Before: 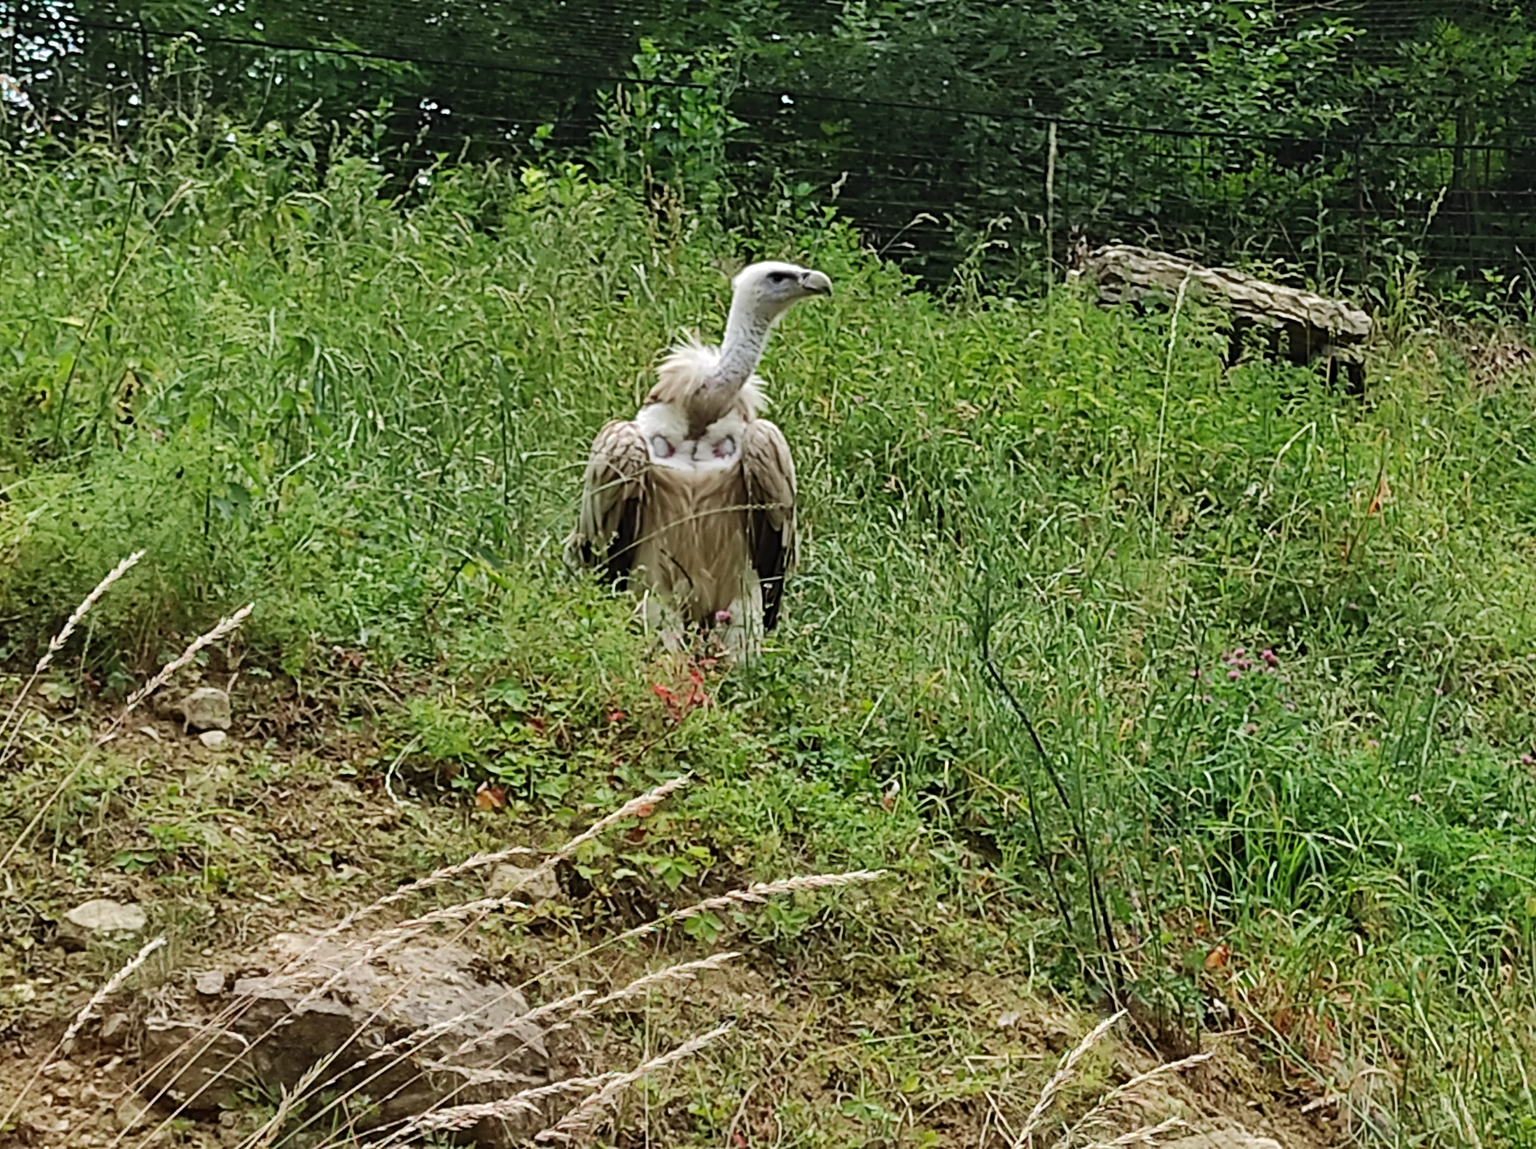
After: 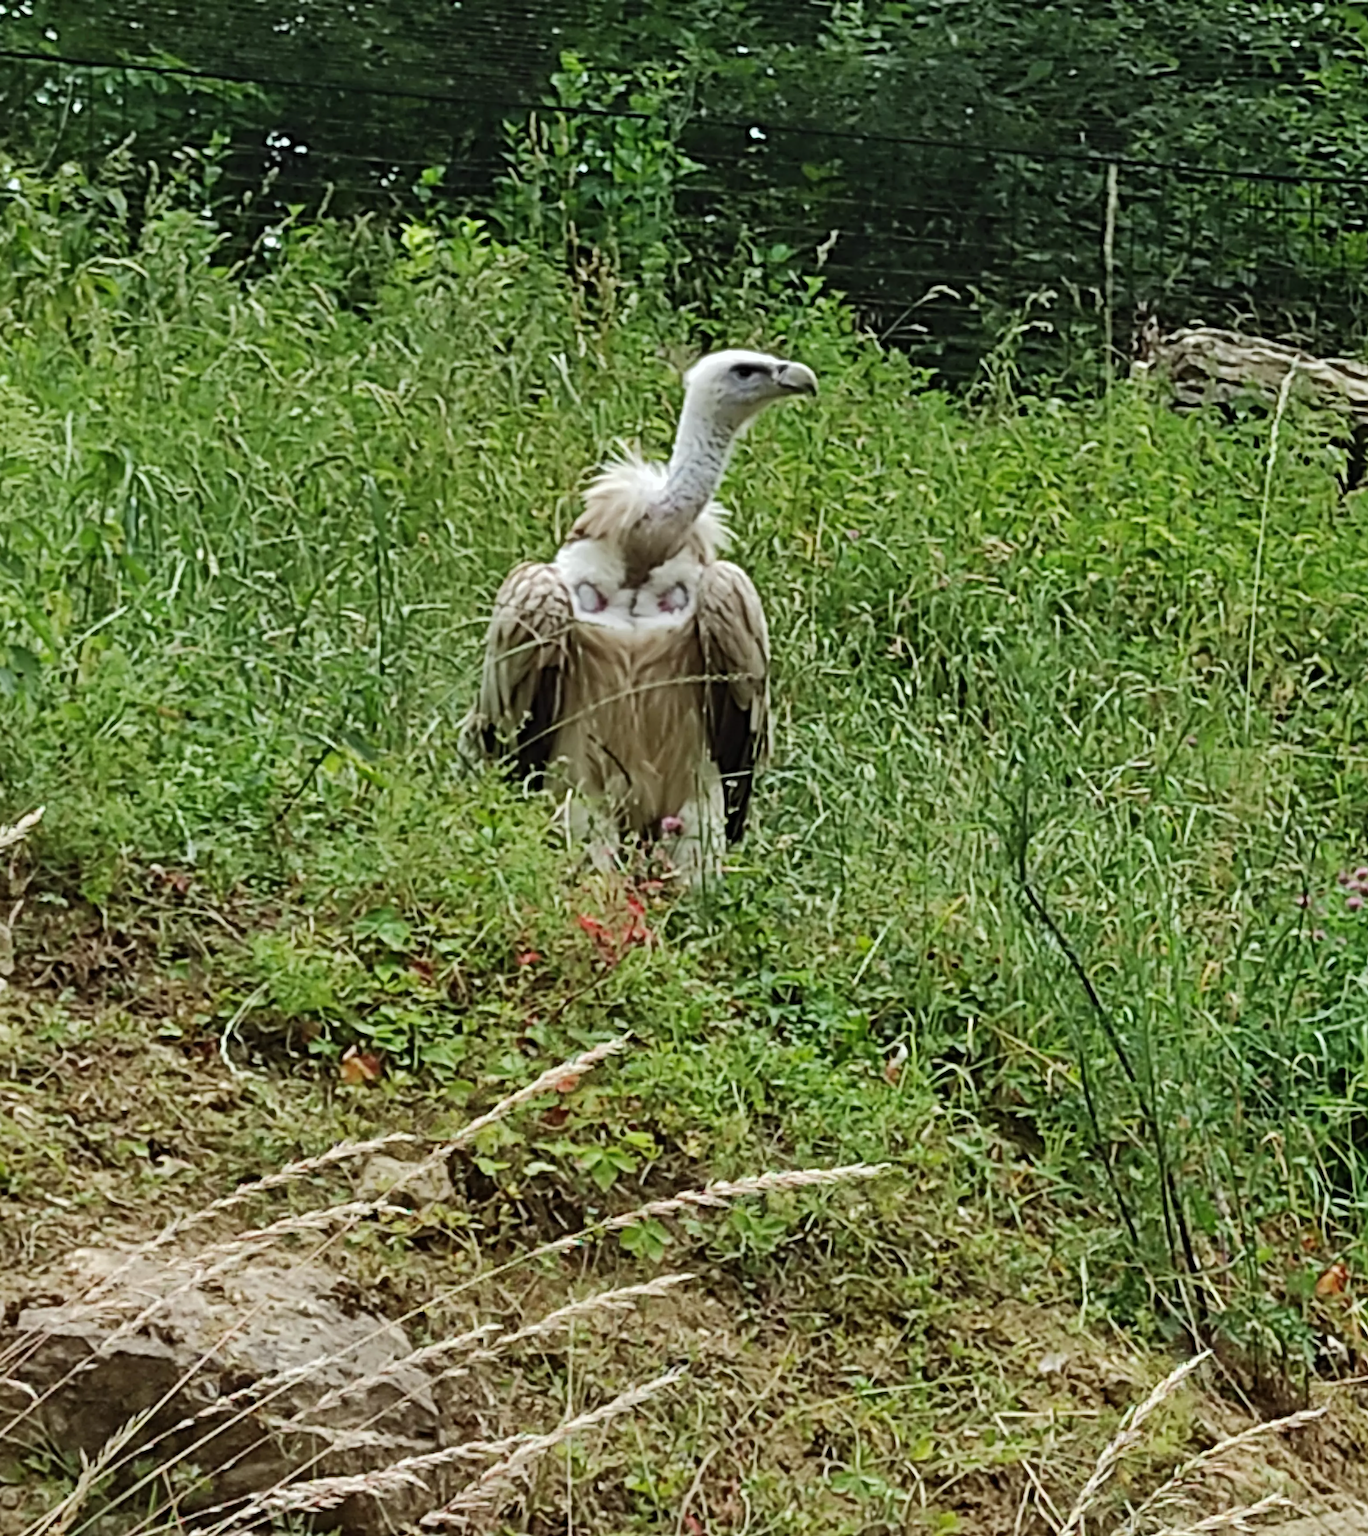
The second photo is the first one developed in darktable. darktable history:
crop and rotate: left 14.385%, right 18.948%
color correction: highlights a* -0.137, highlights b* 0.137
white balance: red 0.978, blue 0.999
